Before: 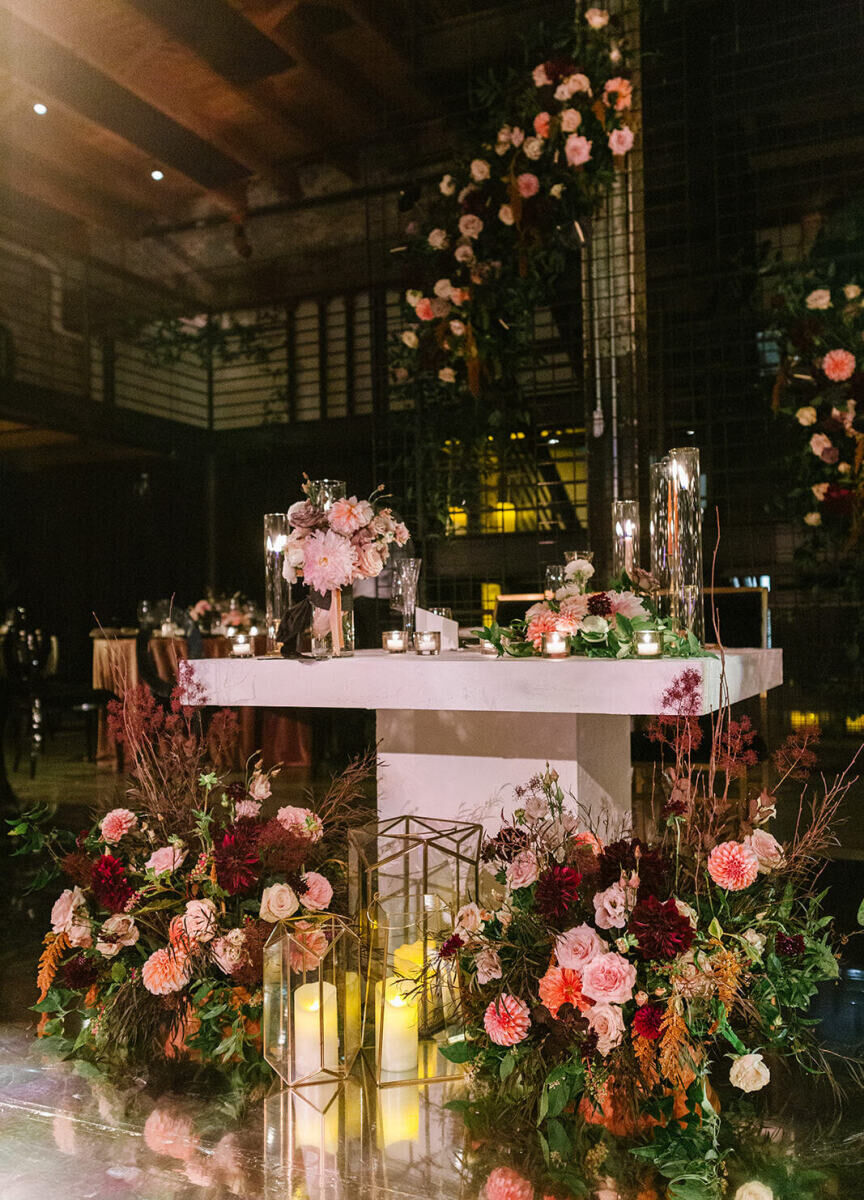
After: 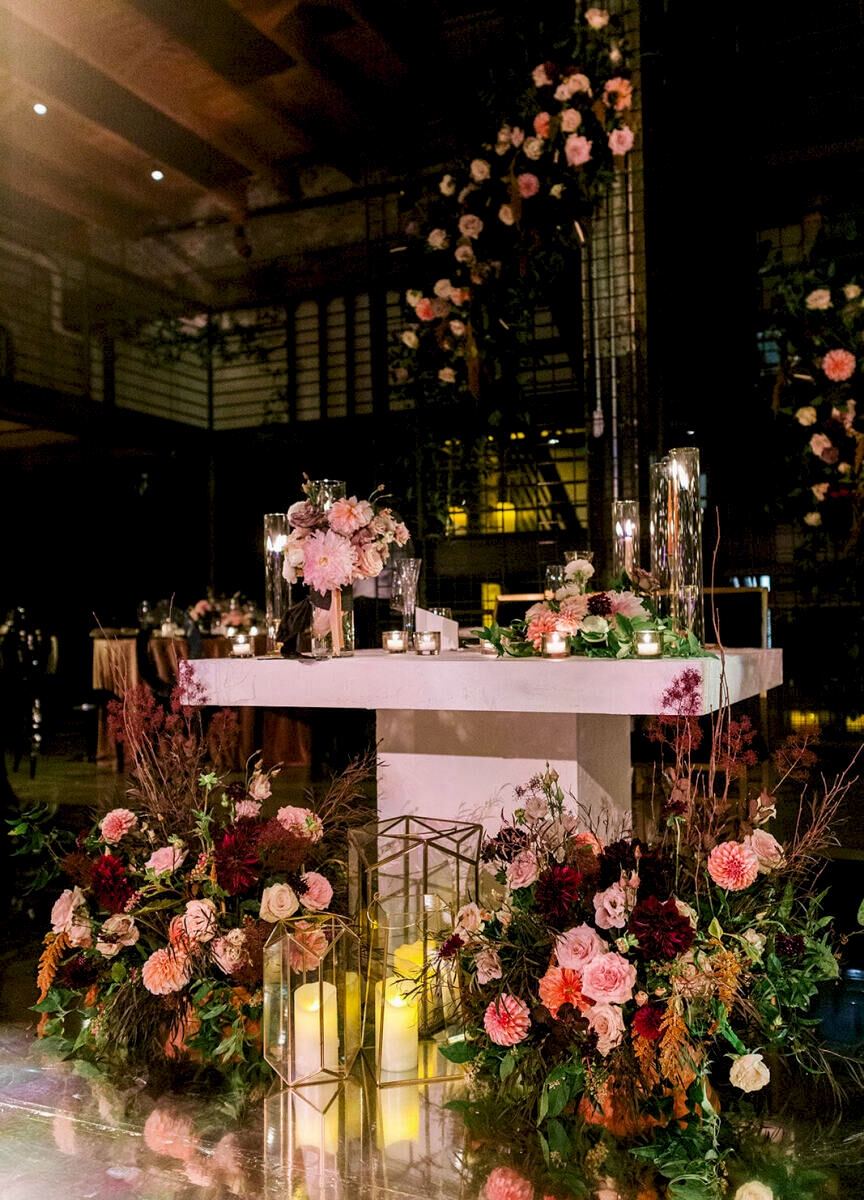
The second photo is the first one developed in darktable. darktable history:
color balance rgb: shadows lift › luminance -21.466%, shadows lift › chroma 6.505%, shadows lift › hue 272.37°, global offset › luminance -0.901%, perceptual saturation grading › global saturation 0.544%, global vibrance -1.214%, saturation formula JzAzBz (2021)
velvia: on, module defaults
